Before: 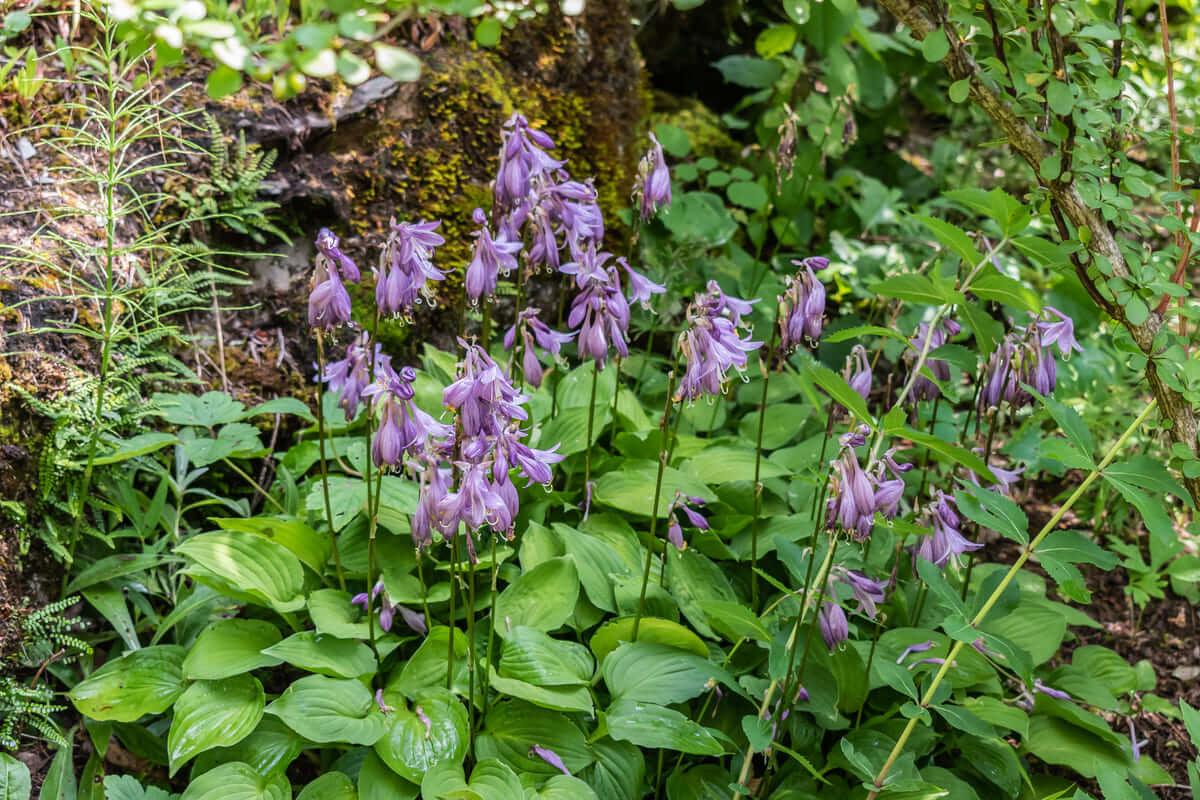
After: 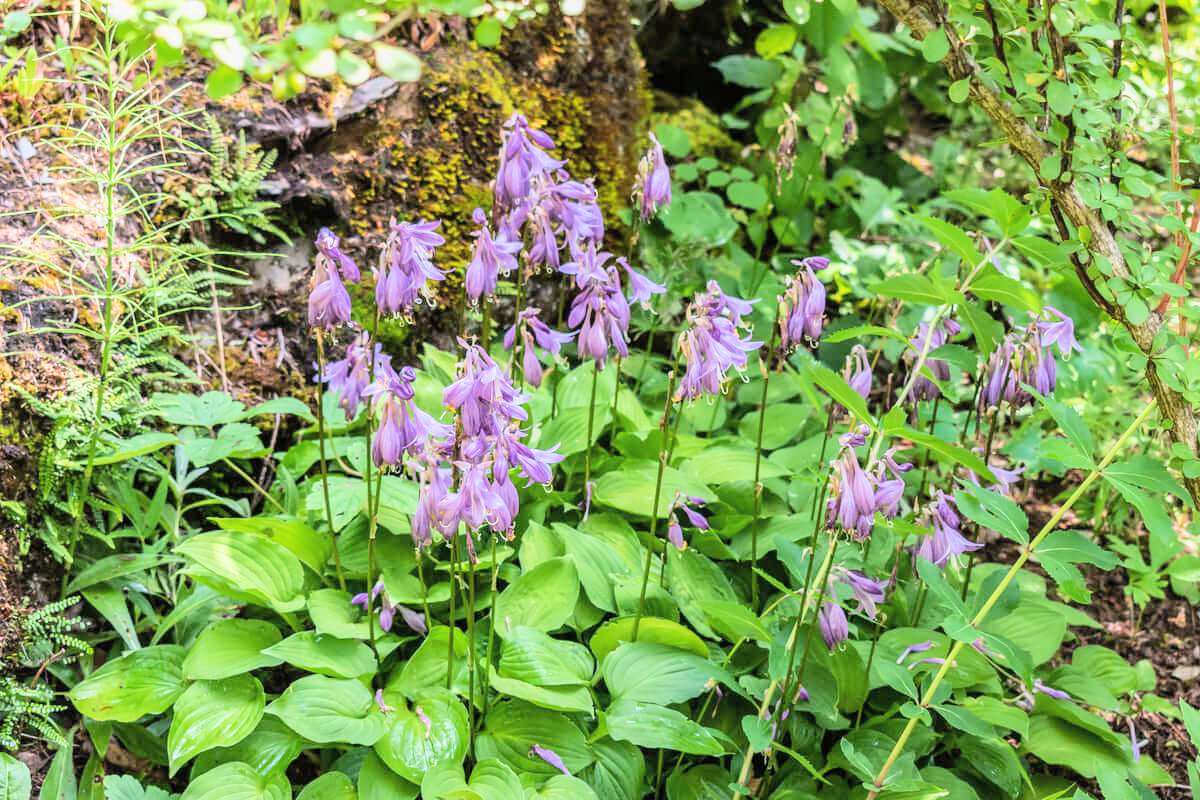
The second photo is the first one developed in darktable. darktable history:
exposure: black level correction -0.002, exposure 1.359 EV, compensate exposure bias true, compensate highlight preservation false
filmic rgb: black relative exposure -7.65 EV, white relative exposure 4.56 EV, hardness 3.61, color science v6 (2022)
